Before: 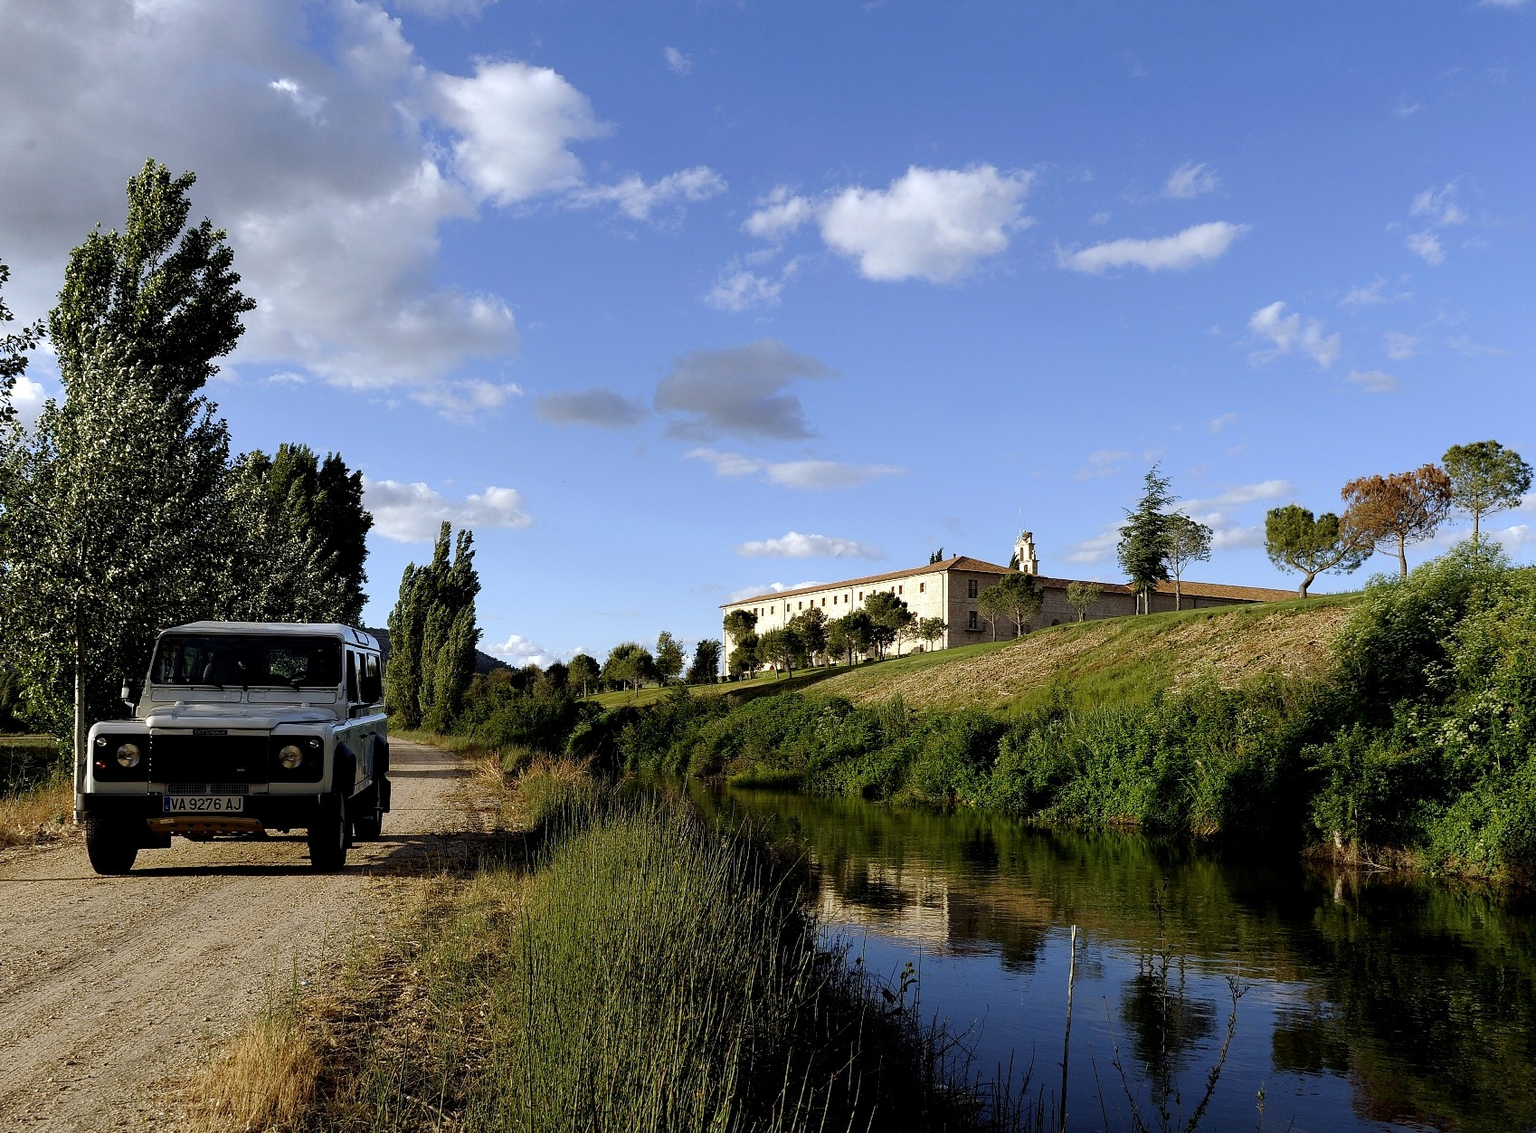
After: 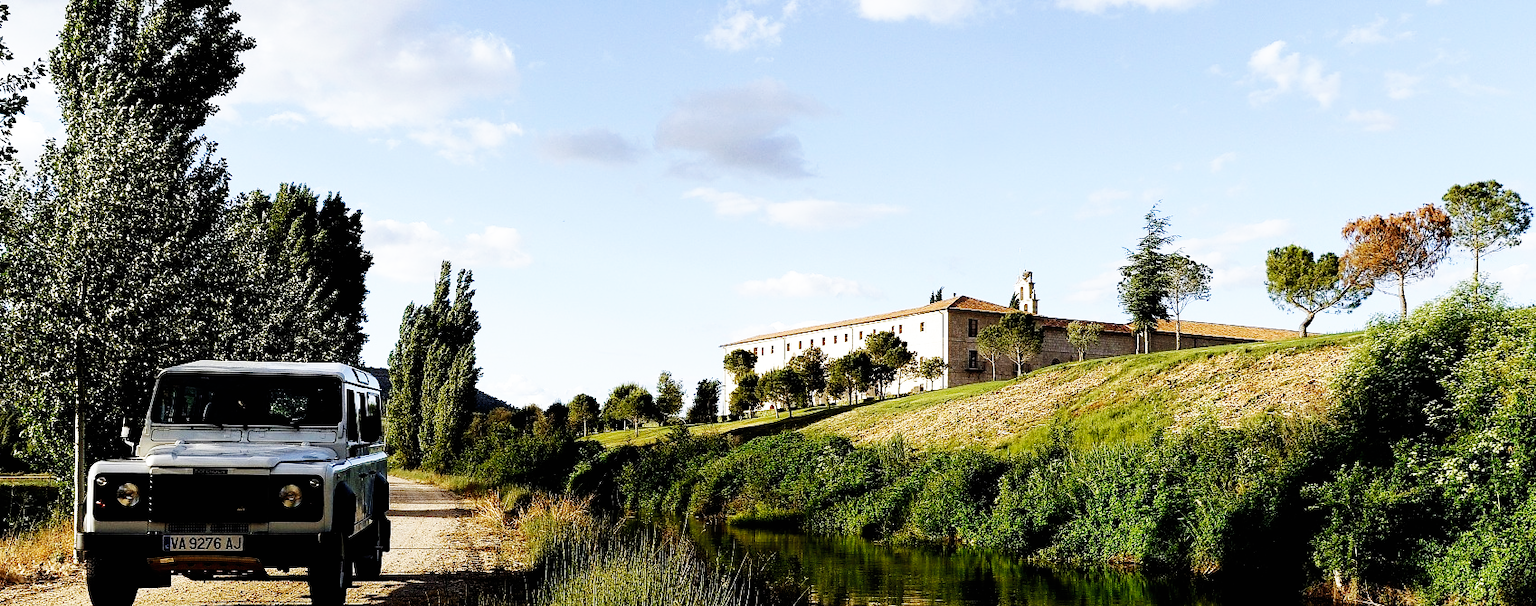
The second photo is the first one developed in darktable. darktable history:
contrast brightness saturation: saturation -0.1
base curve: curves: ch0 [(0, 0) (0.007, 0.004) (0.027, 0.03) (0.046, 0.07) (0.207, 0.54) (0.442, 0.872) (0.673, 0.972) (1, 1)], preserve colors none
crop and rotate: top 23.043%, bottom 23.437%
